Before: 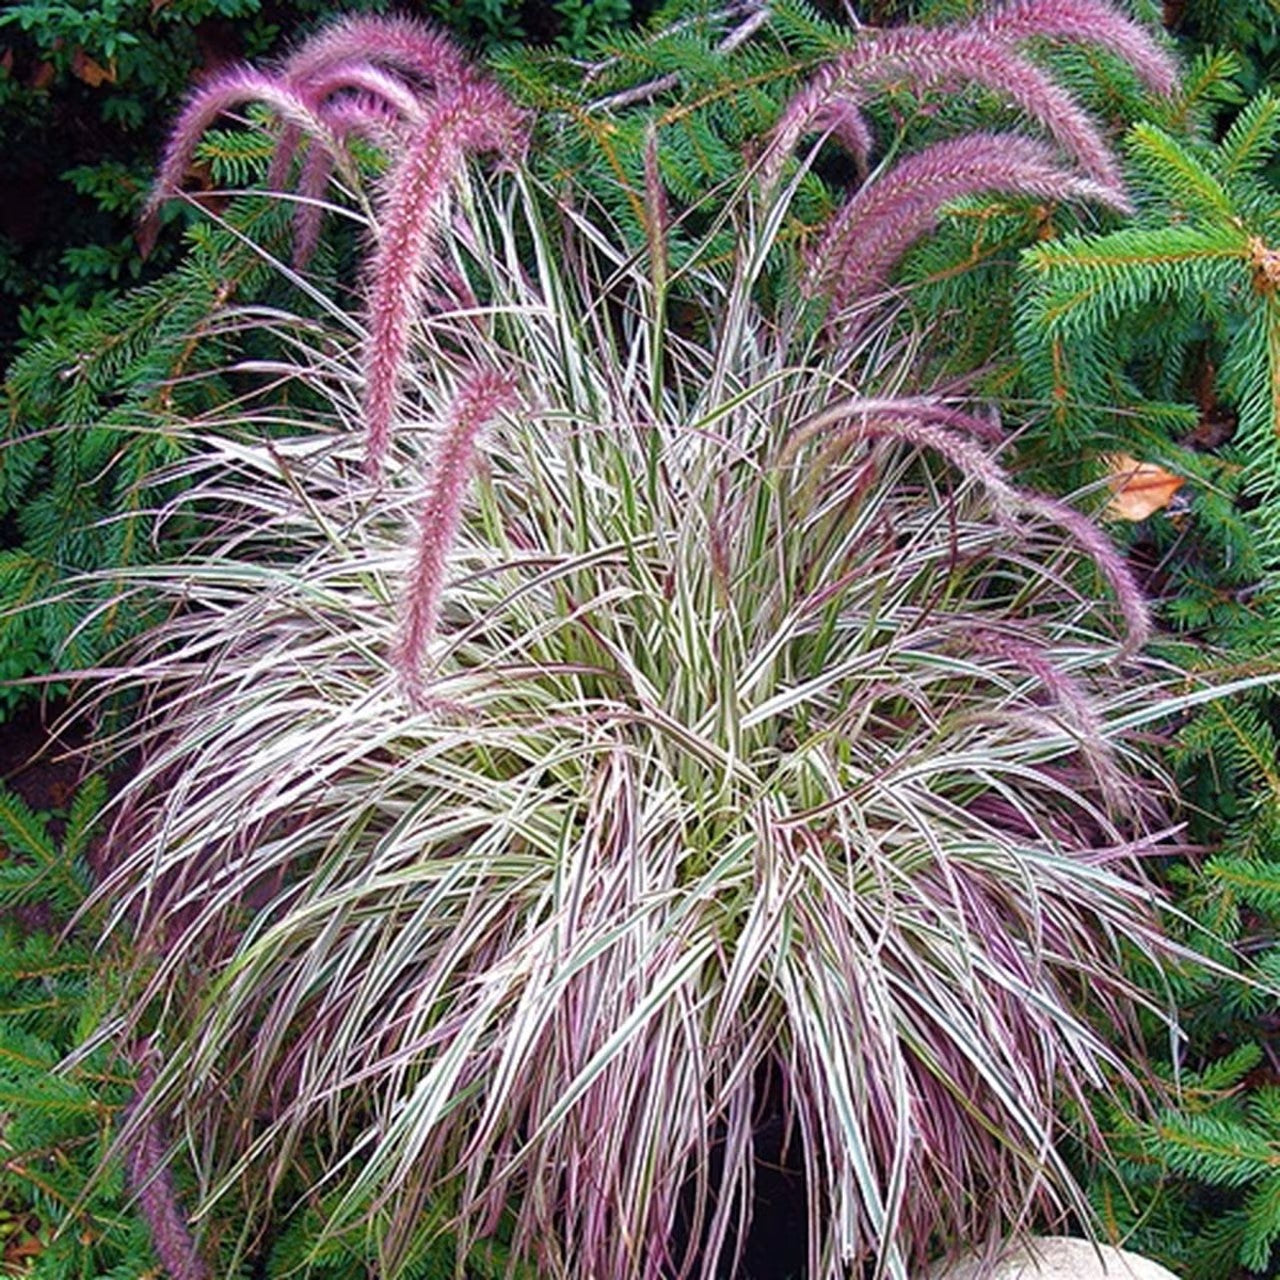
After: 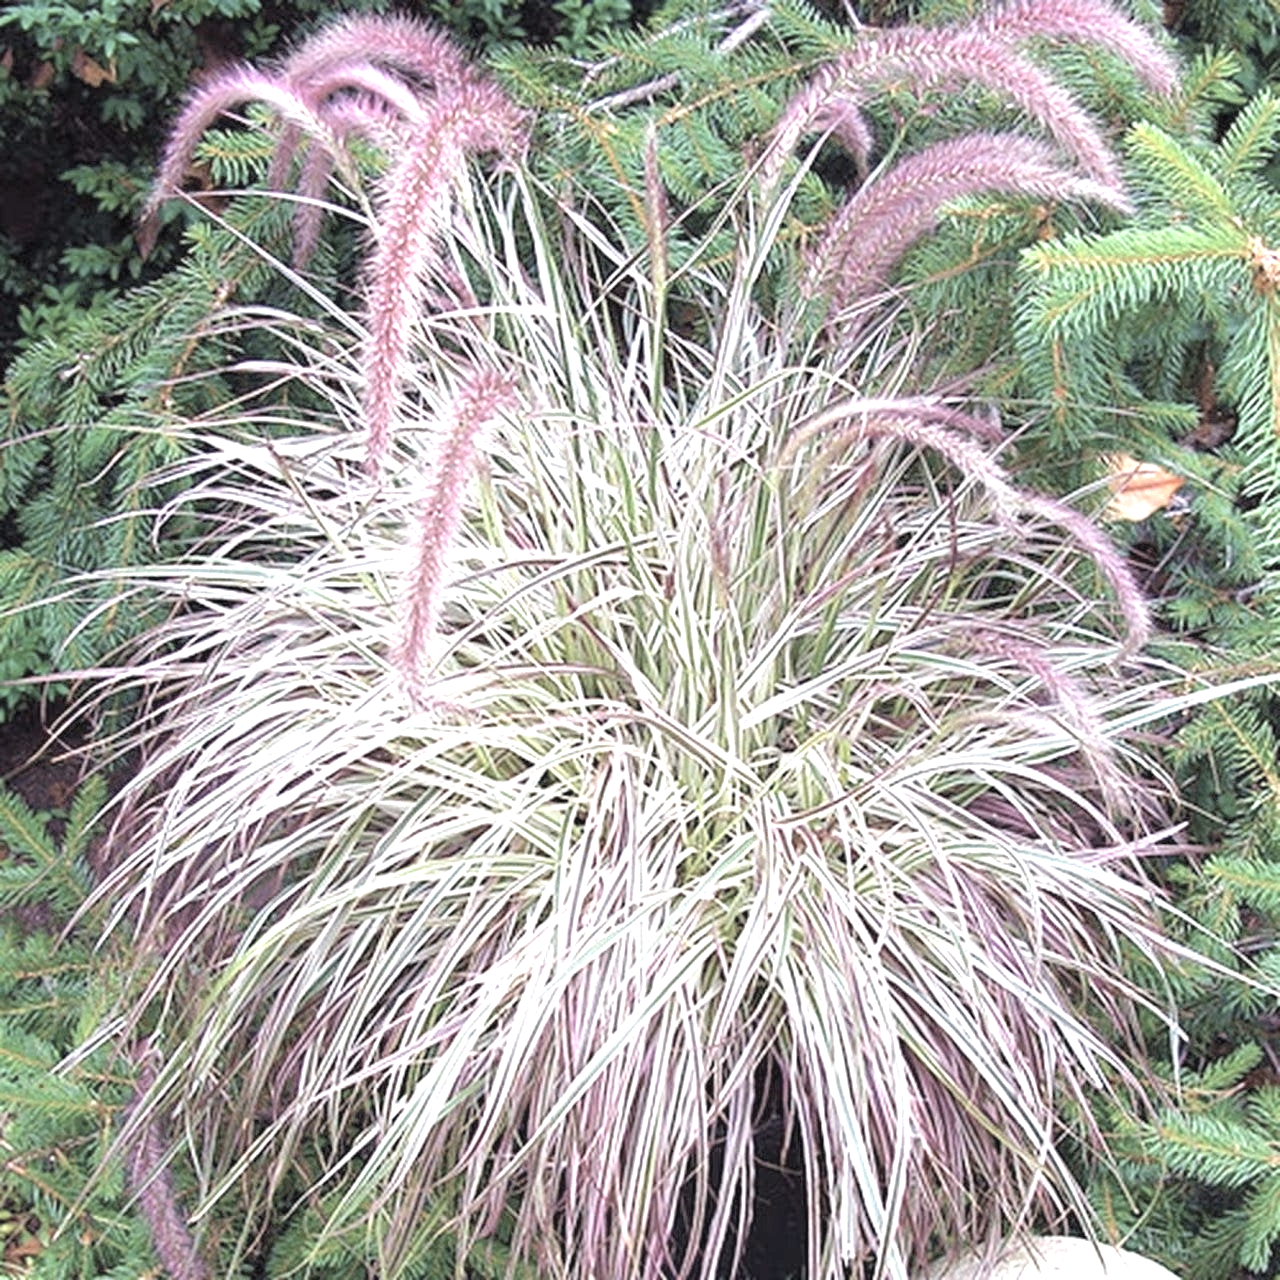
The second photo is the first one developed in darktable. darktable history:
contrast brightness saturation: brightness 0.18, saturation -0.5
exposure: black level correction 0, exposure 0.95 EV, compensate exposure bias true, compensate highlight preservation false
